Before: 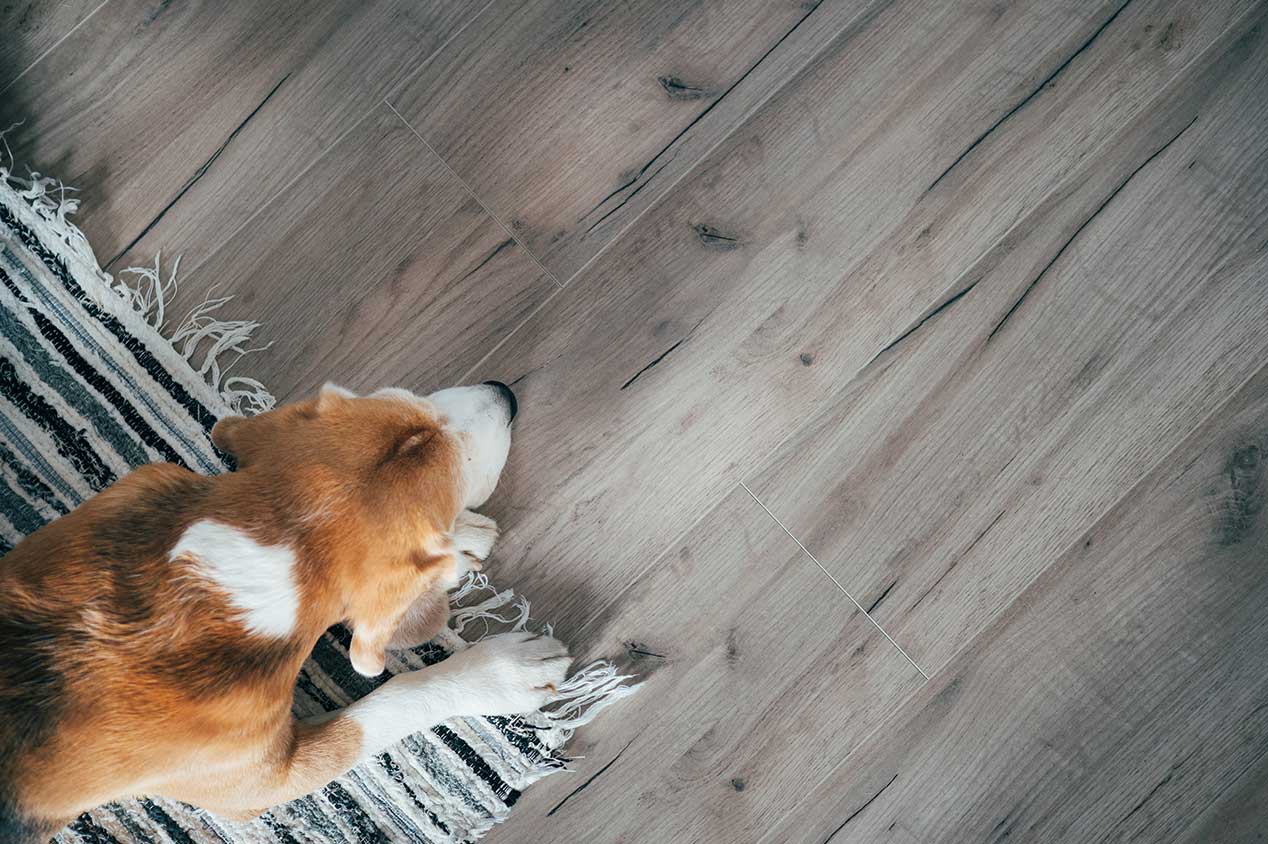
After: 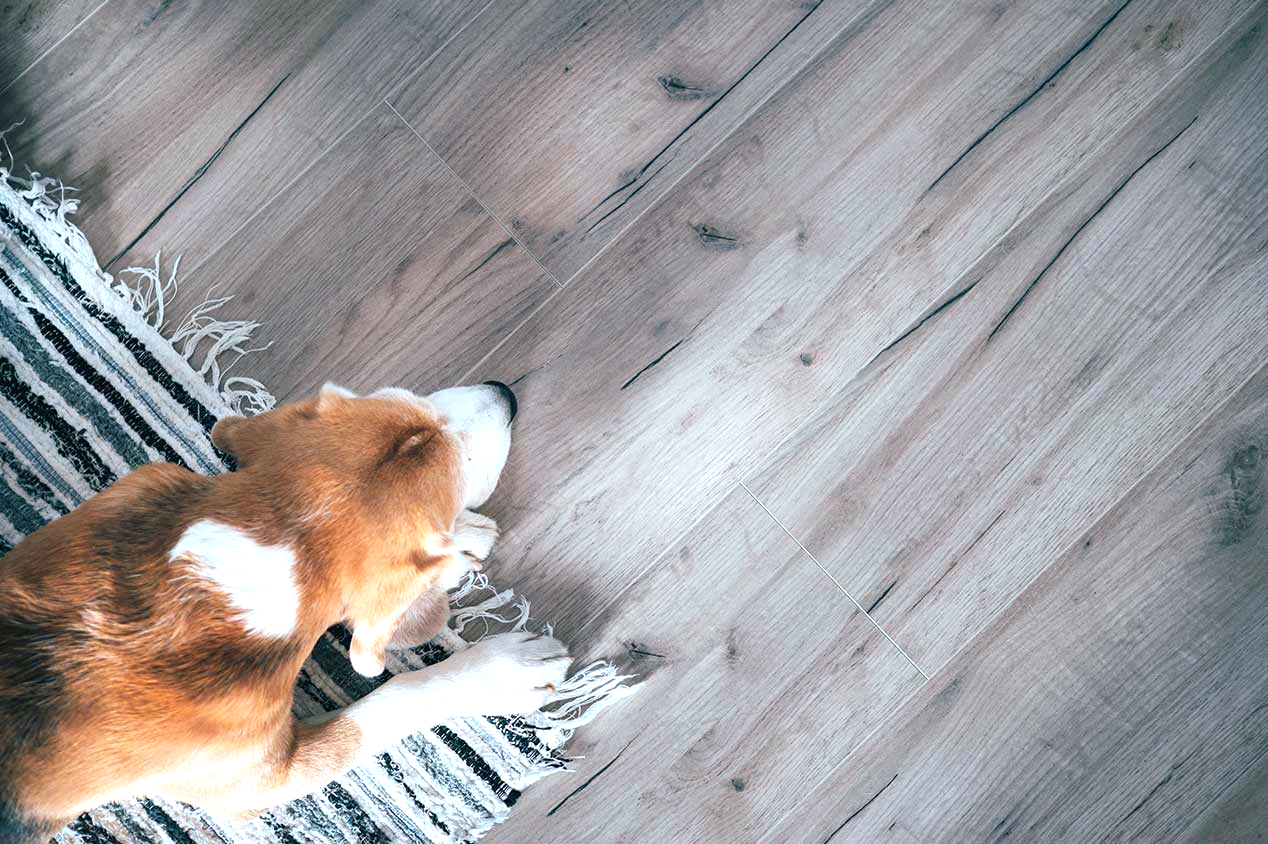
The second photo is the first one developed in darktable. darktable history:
exposure: exposure 0.722 EV, compensate highlight preservation false
color correction: highlights a* -0.772, highlights b* -8.92
